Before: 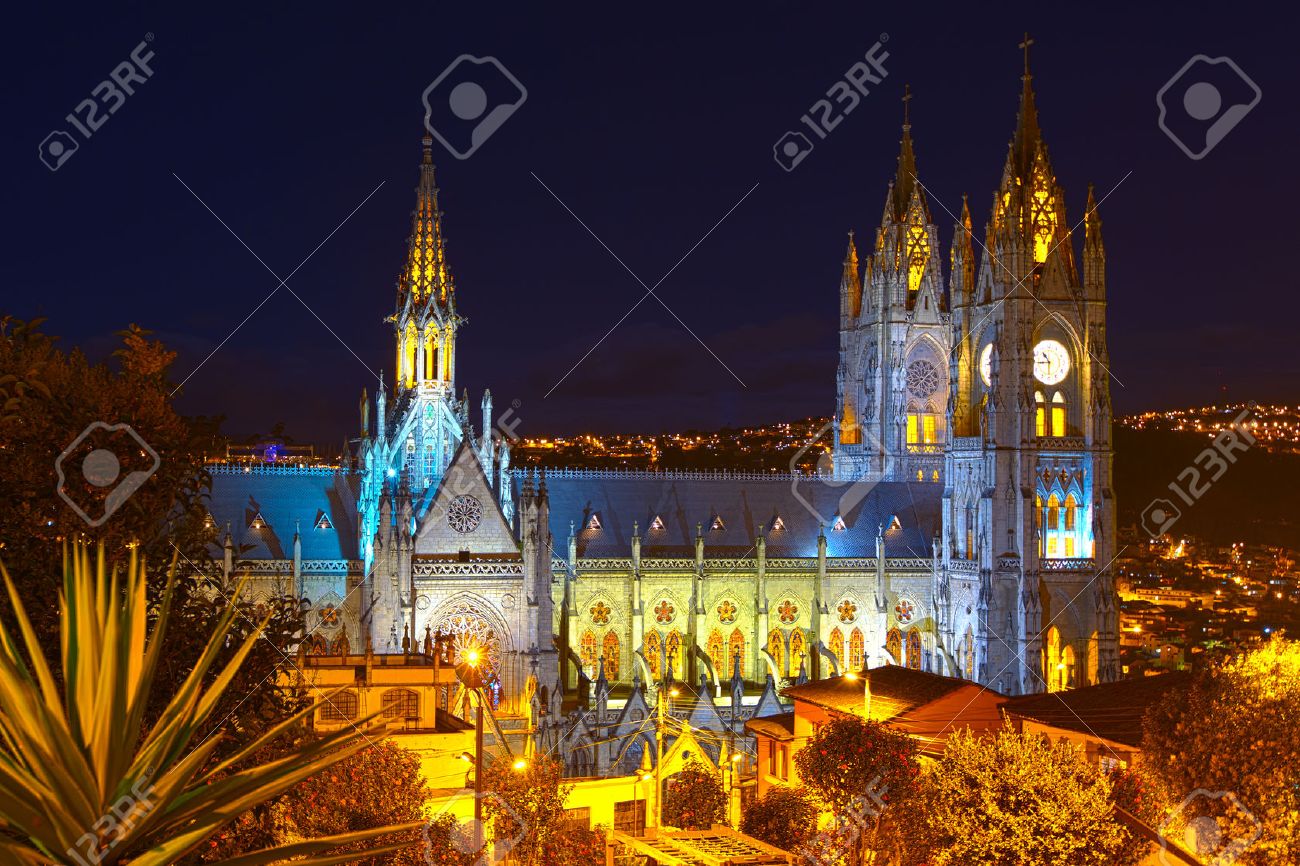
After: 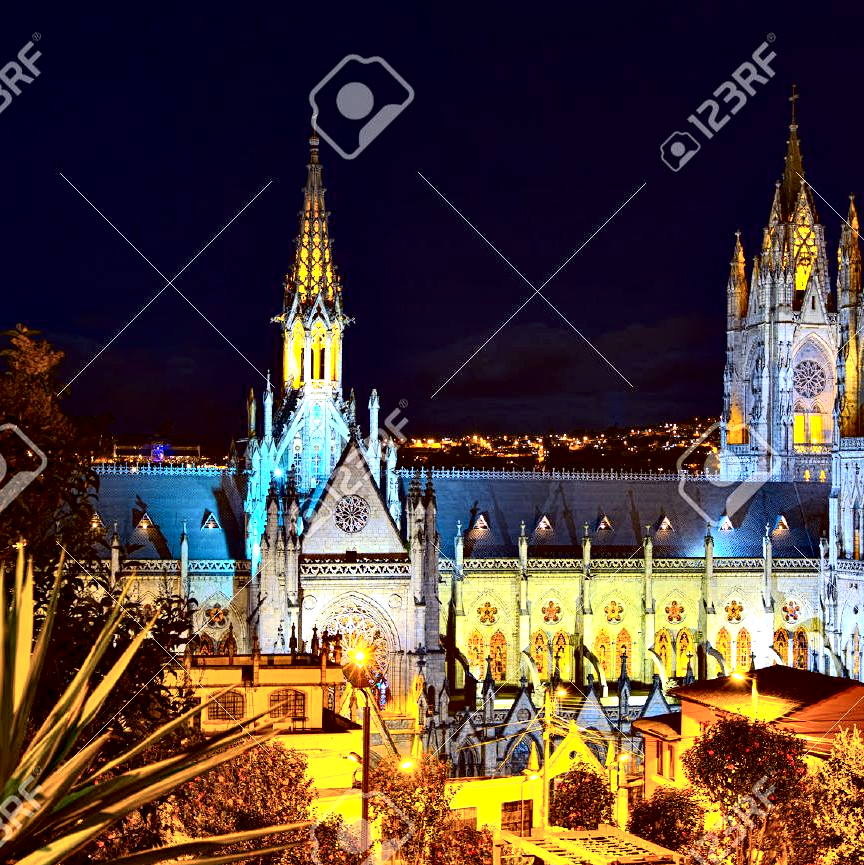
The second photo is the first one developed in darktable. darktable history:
crop and rotate: left 8.746%, right 24.747%
contrast equalizer: octaves 7, y [[0.6 ×6], [0.55 ×6], [0 ×6], [0 ×6], [0 ×6]]
tone curve: curves: ch0 [(0, 0) (0.082, 0.02) (0.129, 0.078) (0.275, 0.301) (0.67, 0.809) (1, 1)], color space Lab, independent channels, preserve colors none
